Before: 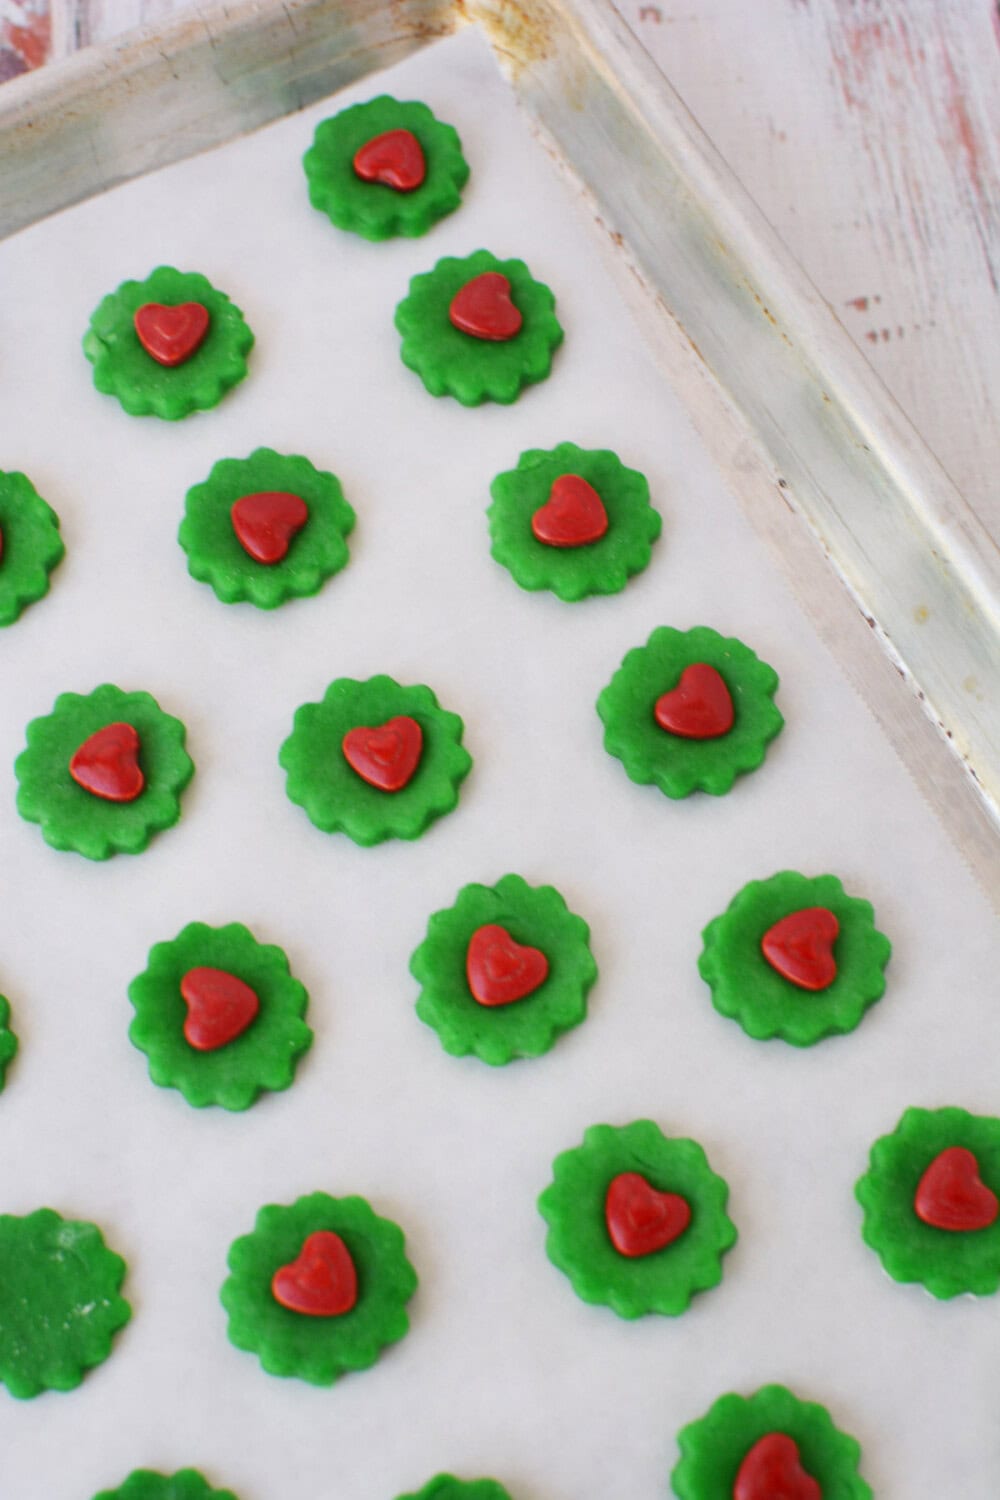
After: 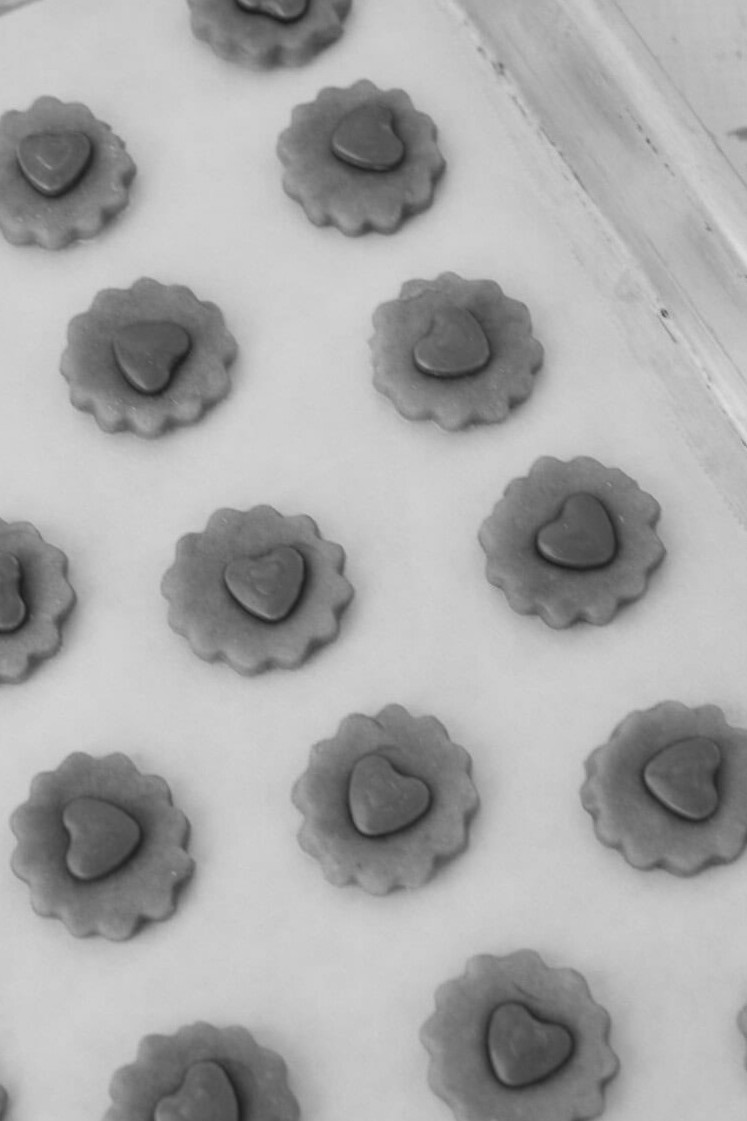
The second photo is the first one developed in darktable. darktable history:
crop and rotate: left 11.831%, top 11.346%, right 13.429%, bottom 13.899%
monochrome: a 73.58, b 64.21
